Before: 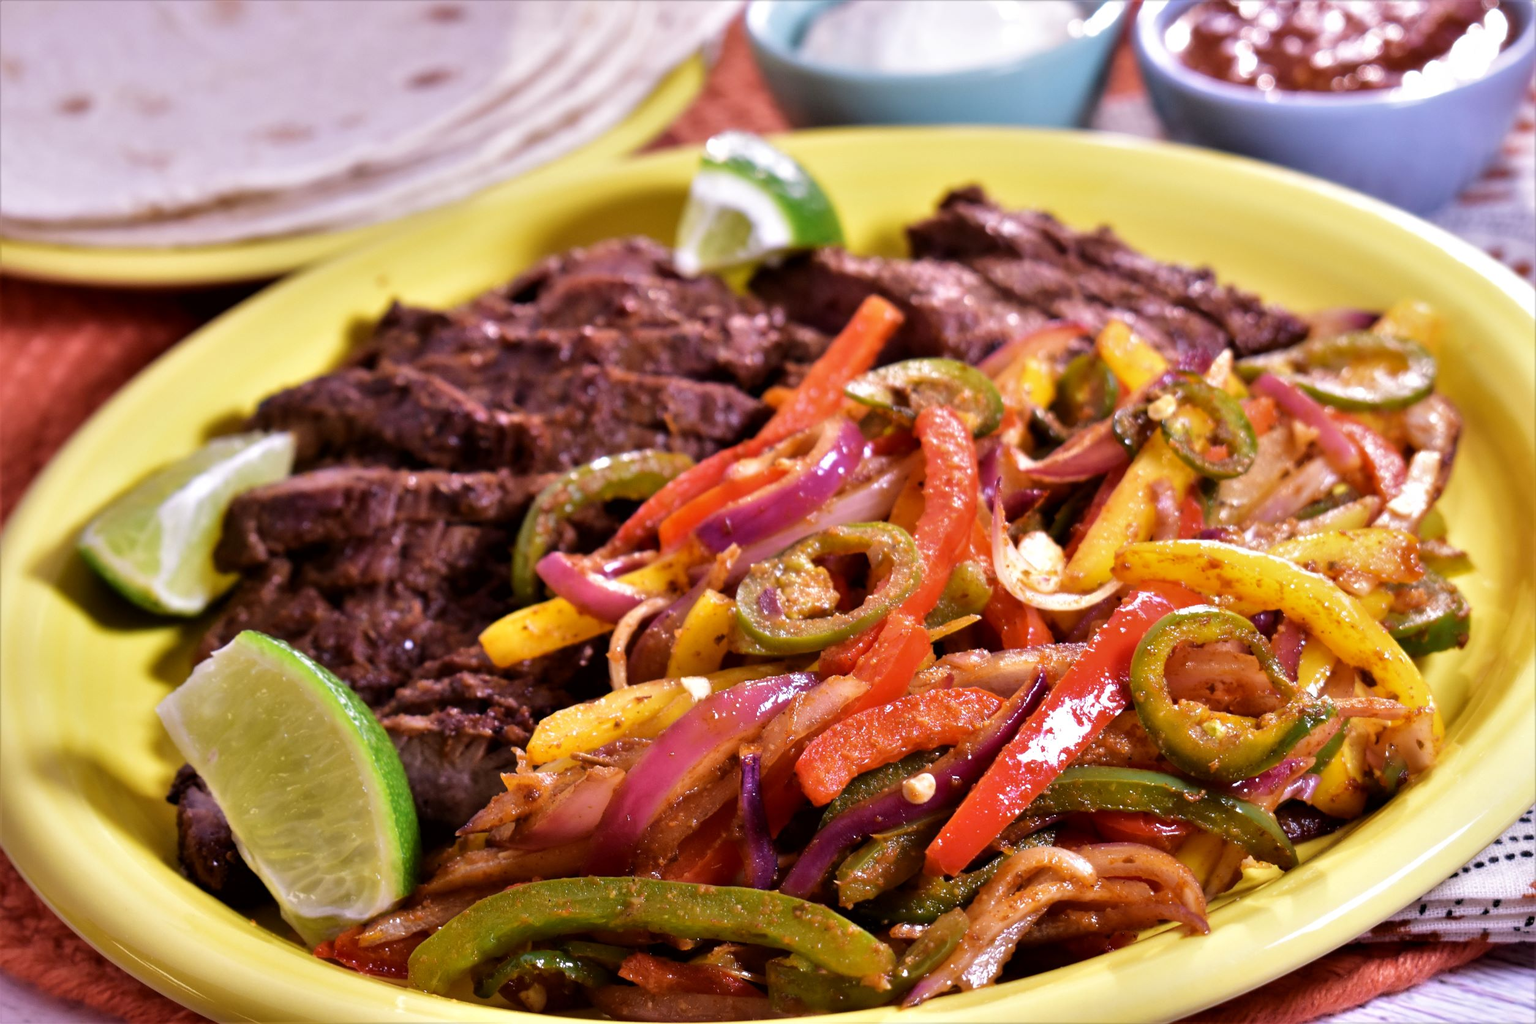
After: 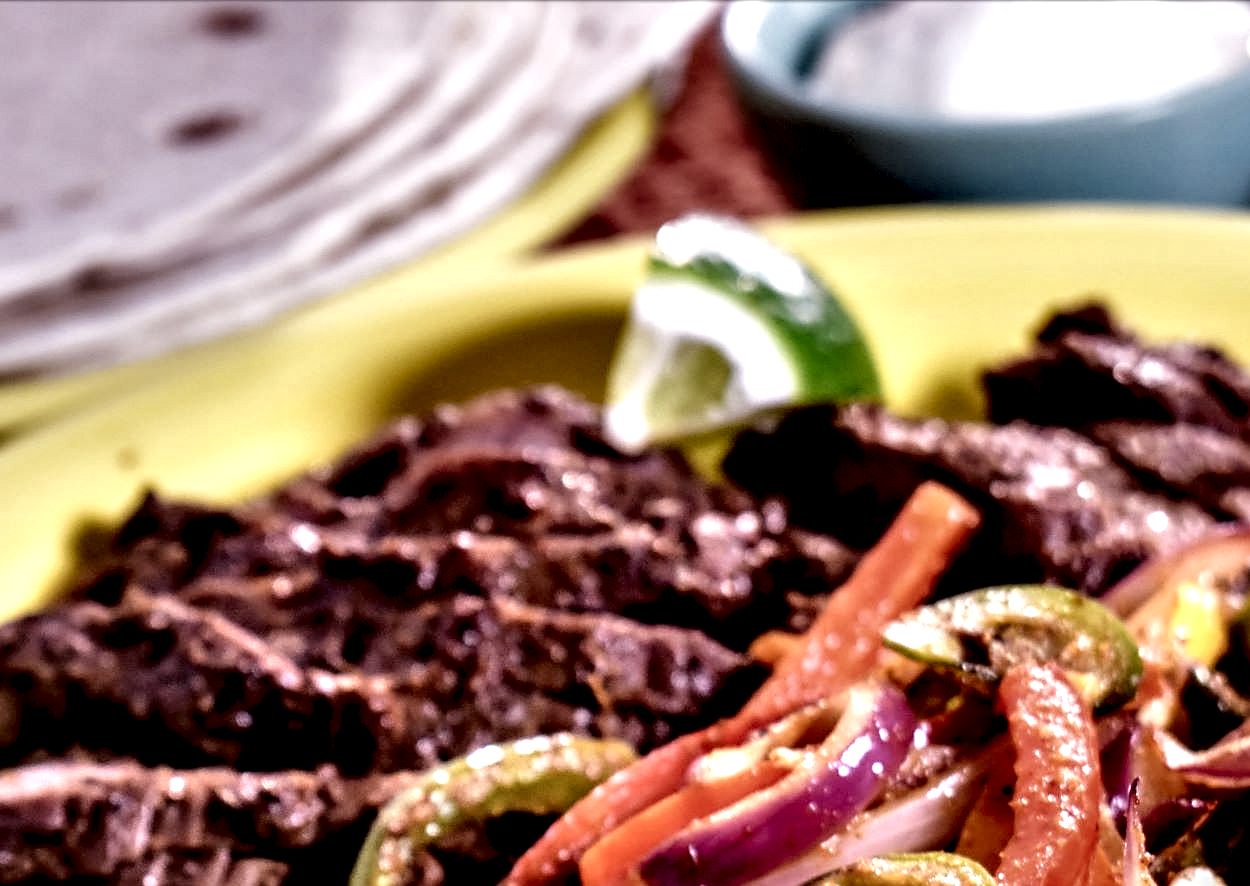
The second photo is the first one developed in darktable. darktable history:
crop: left 19.816%, right 30.33%, bottom 46.981%
local contrast: highlights 115%, shadows 44%, detail 293%
sharpen: on, module defaults
filmic rgb: middle gray luminance 18.22%, black relative exposure -10.42 EV, white relative exposure 3.41 EV, target black luminance 0%, hardness 6.01, latitude 98.32%, contrast 0.835, shadows ↔ highlights balance 0.353%
contrast brightness saturation: contrast 0.025, brightness -0.034
